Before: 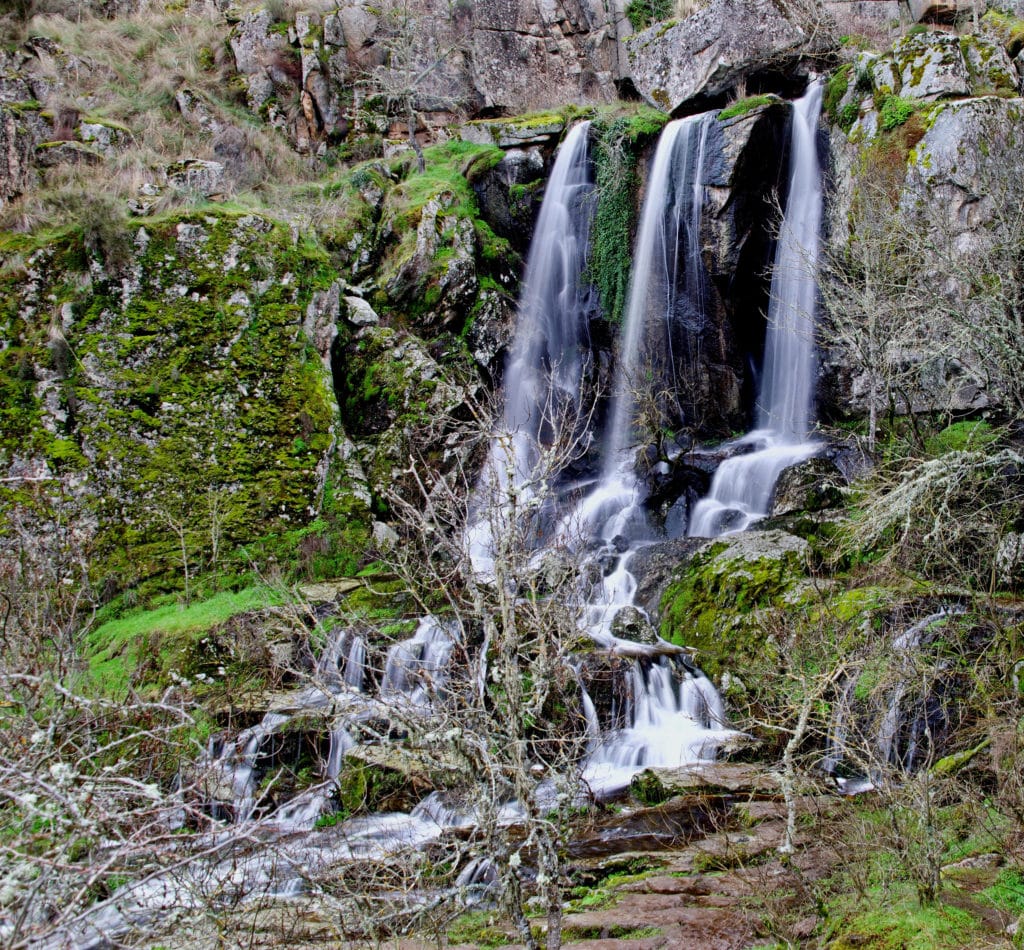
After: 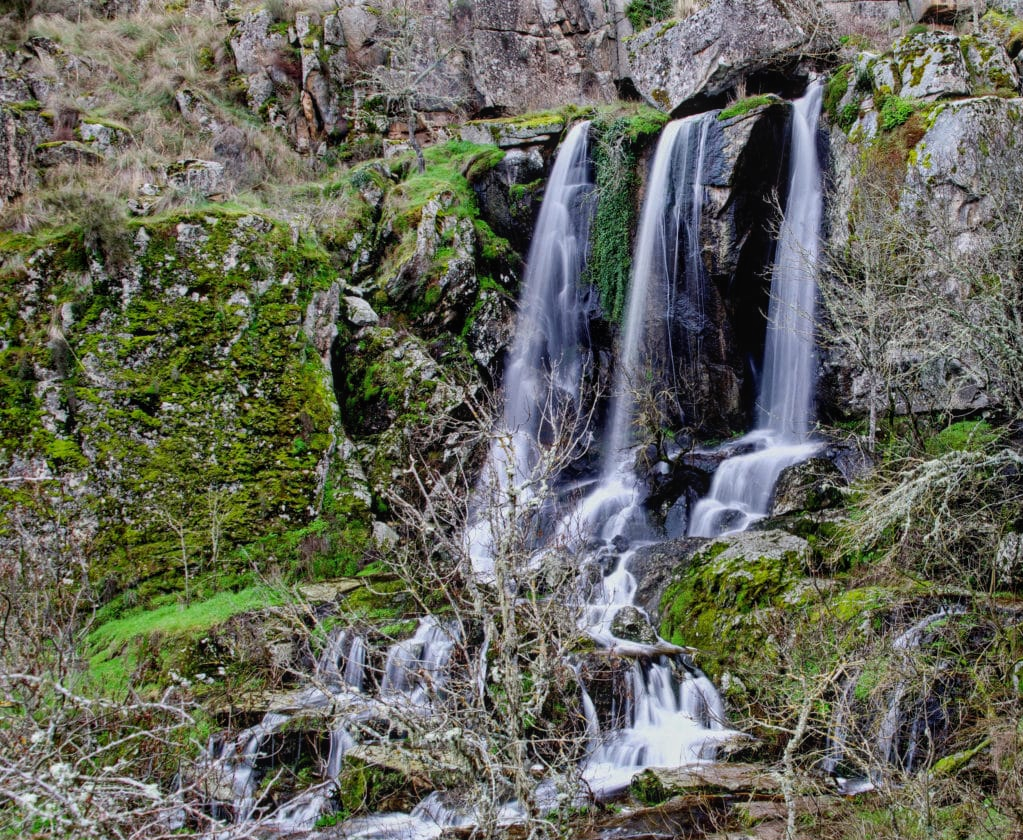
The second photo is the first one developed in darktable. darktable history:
local contrast: detail 110%
crop and rotate: top 0%, bottom 11.49%
